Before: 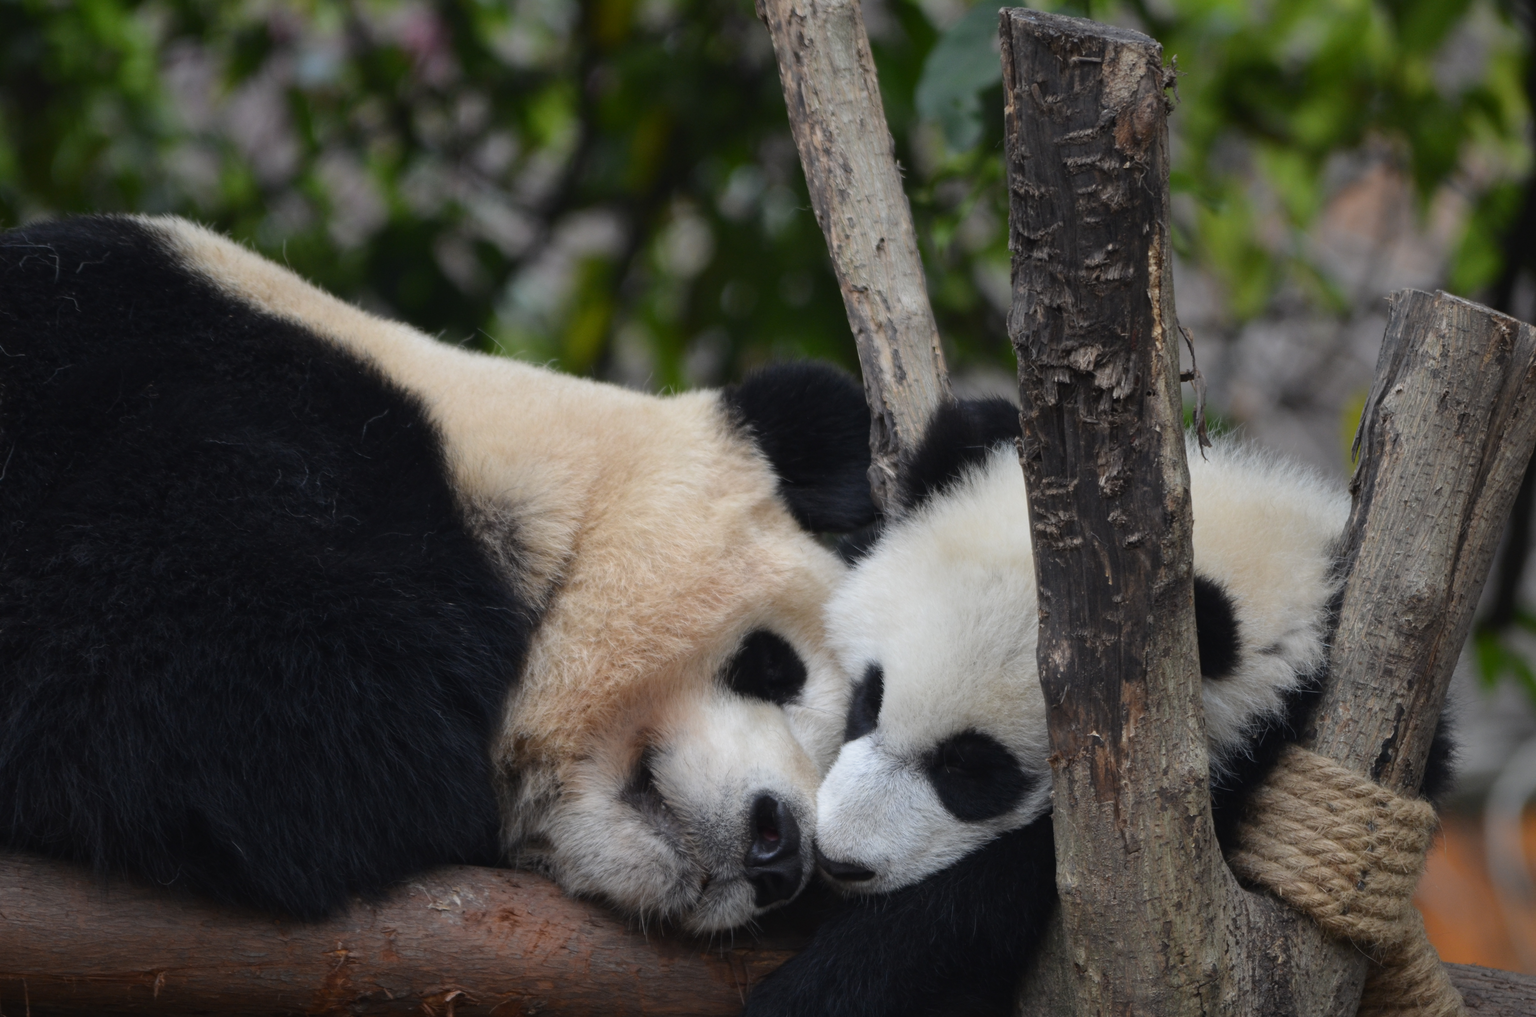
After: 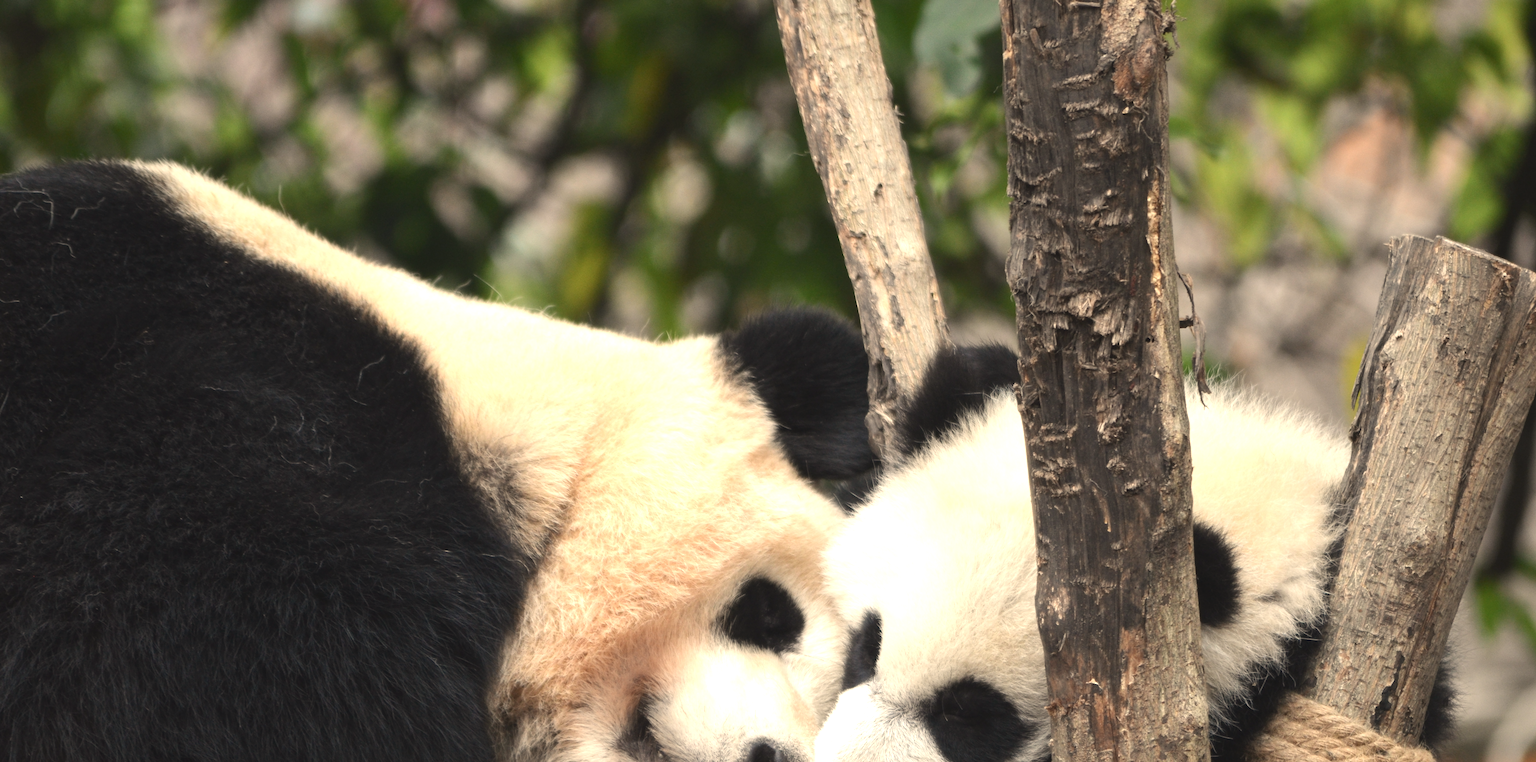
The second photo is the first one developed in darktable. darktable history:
color correction: saturation 0.85
crop: left 0.387%, top 5.469%, bottom 19.809%
white balance: red 1.123, blue 0.83
exposure: black level correction 0, exposure 1.2 EV, compensate highlight preservation false
